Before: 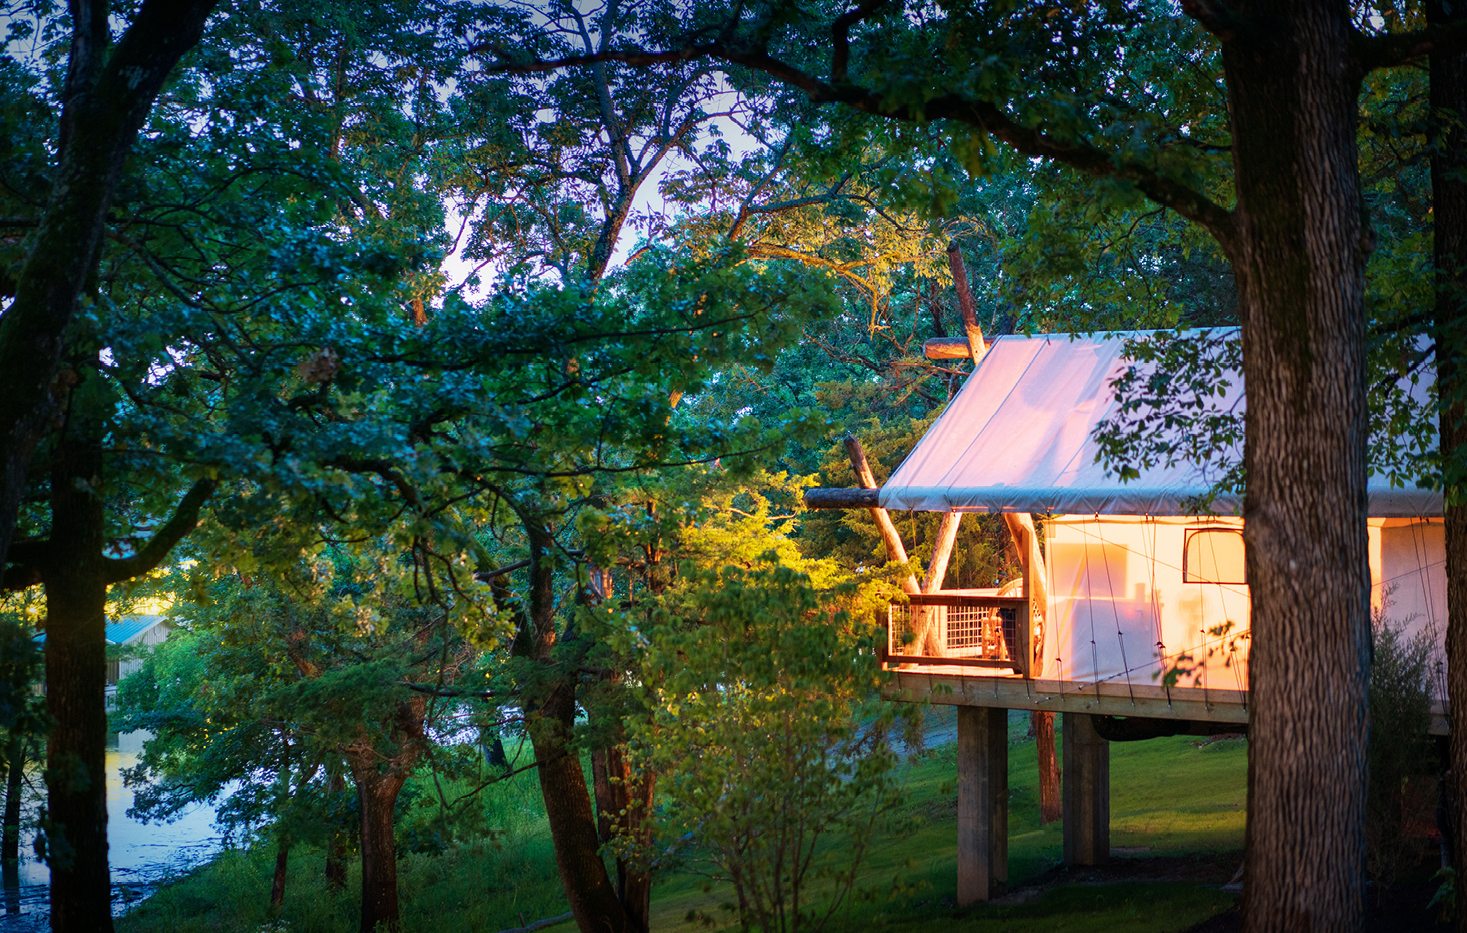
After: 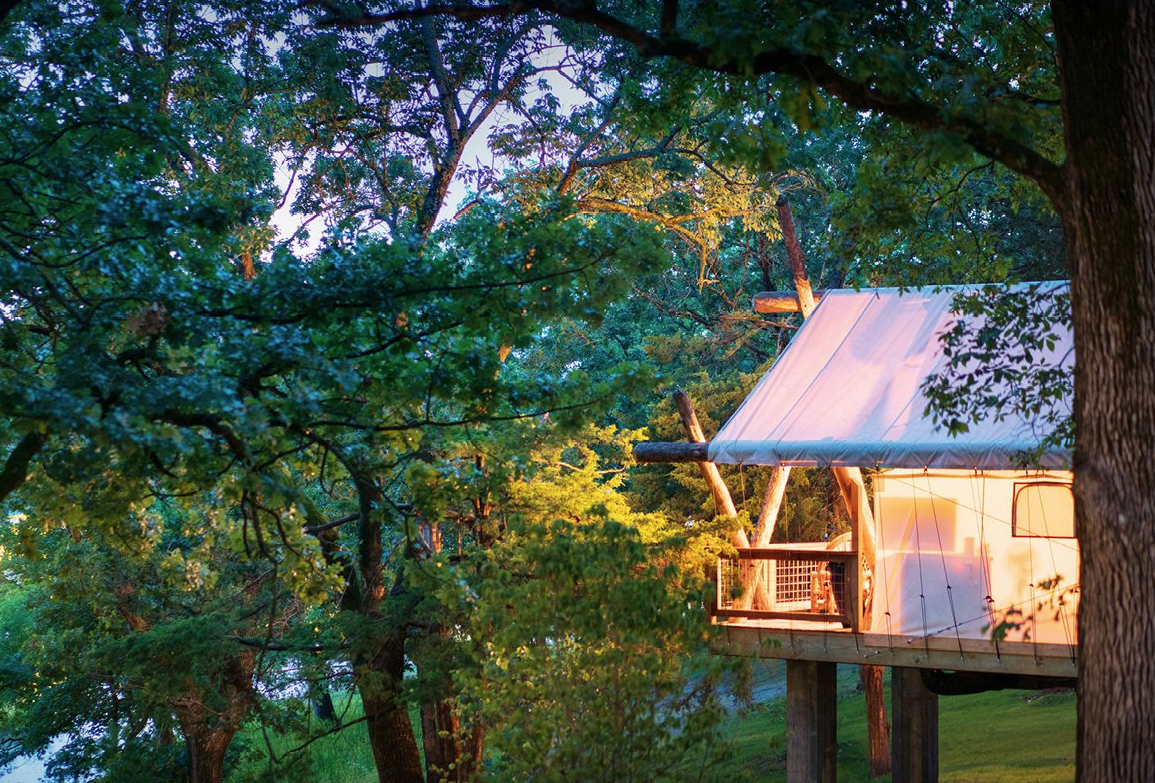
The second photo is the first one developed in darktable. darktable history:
crop: left 11.7%, top 4.934%, right 9.554%, bottom 10.243%
contrast brightness saturation: saturation -0.087
